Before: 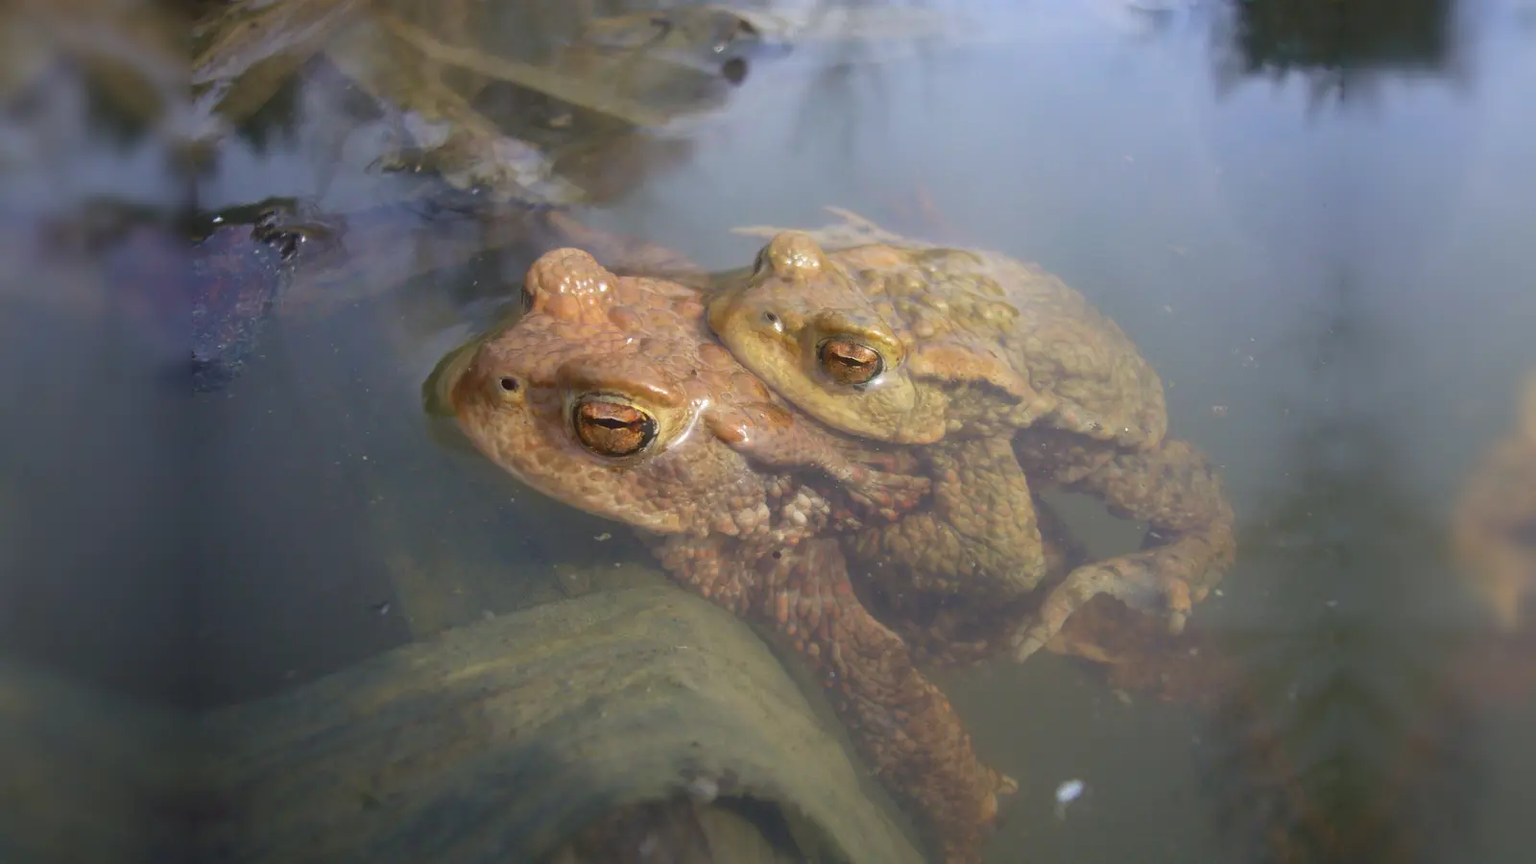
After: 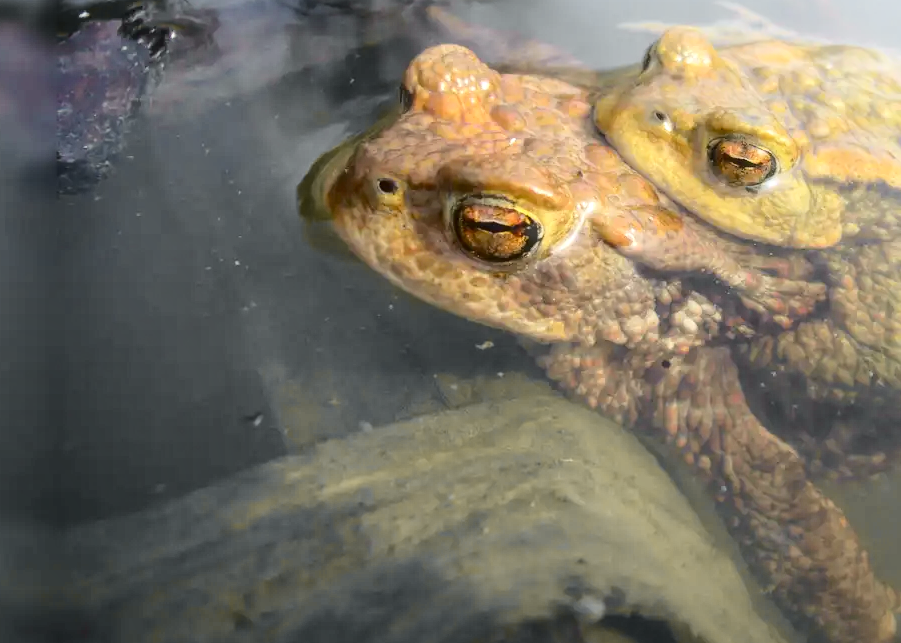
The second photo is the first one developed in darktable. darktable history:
shadows and highlights: highlights 70.7, soften with gaussian
tone curve: curves: ch0 [(0, 0.026) (0.058, 0.049) (0.246, 0.214) (0.437, 0.498) (0.55, 0.644) (0.657, 0.767) (0.822, 0.9) (1, 0.961)]; ch1 [(0, 0) (0.346, 0.307) (0.408, 0.369) (0.453, 0.457) (0.476, 0.489) (0.502, 0.493) (0.521, 0.515) (0.537, 0.531) (0.612, 0.641) (0.676, 0.728) (1, 1)]; ch2 [(0, 0) (0.346, 0.34) (0.434, 0.46) (0.485, 0.494) (0.5, 0.494) (0.511, 0.504) (0.537, 0.551) (0.579, 0.599) (0.625, 0.686) (1, 1)], color space Lab, independent channels, preserve colors none
local contrast: detail 130%
crop: left 8.966%, top 23.852%, right 34.699%, bottom 4.703%
